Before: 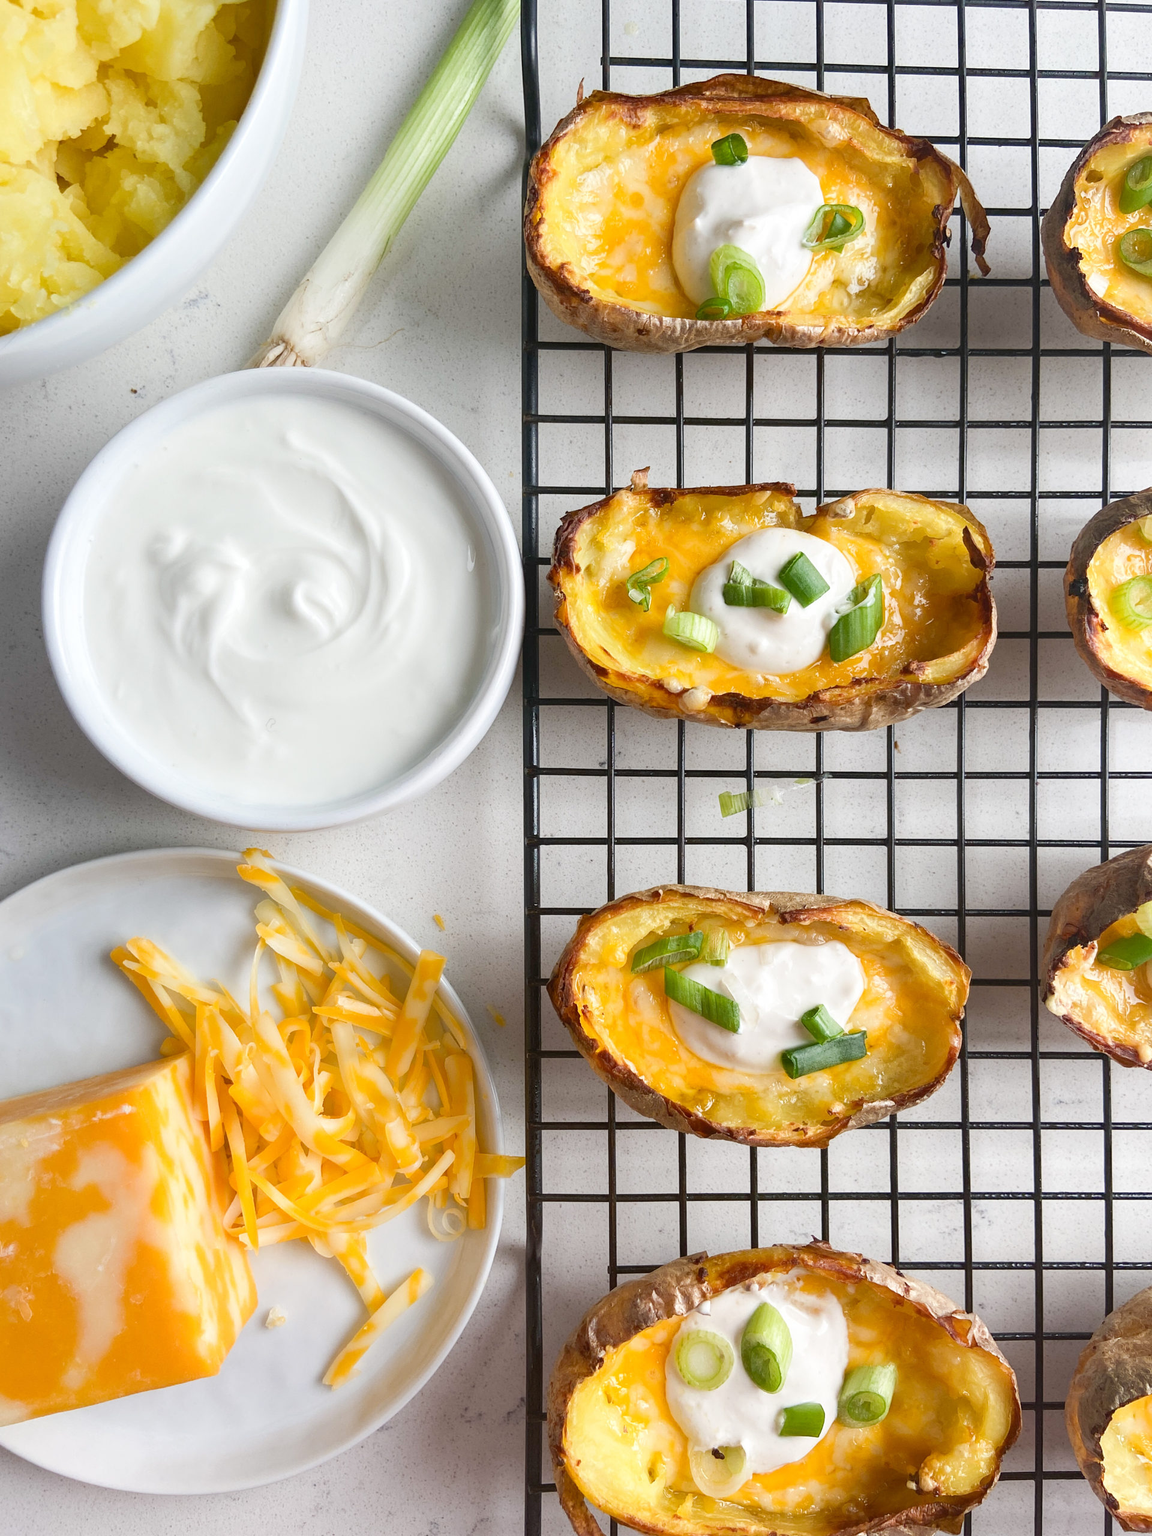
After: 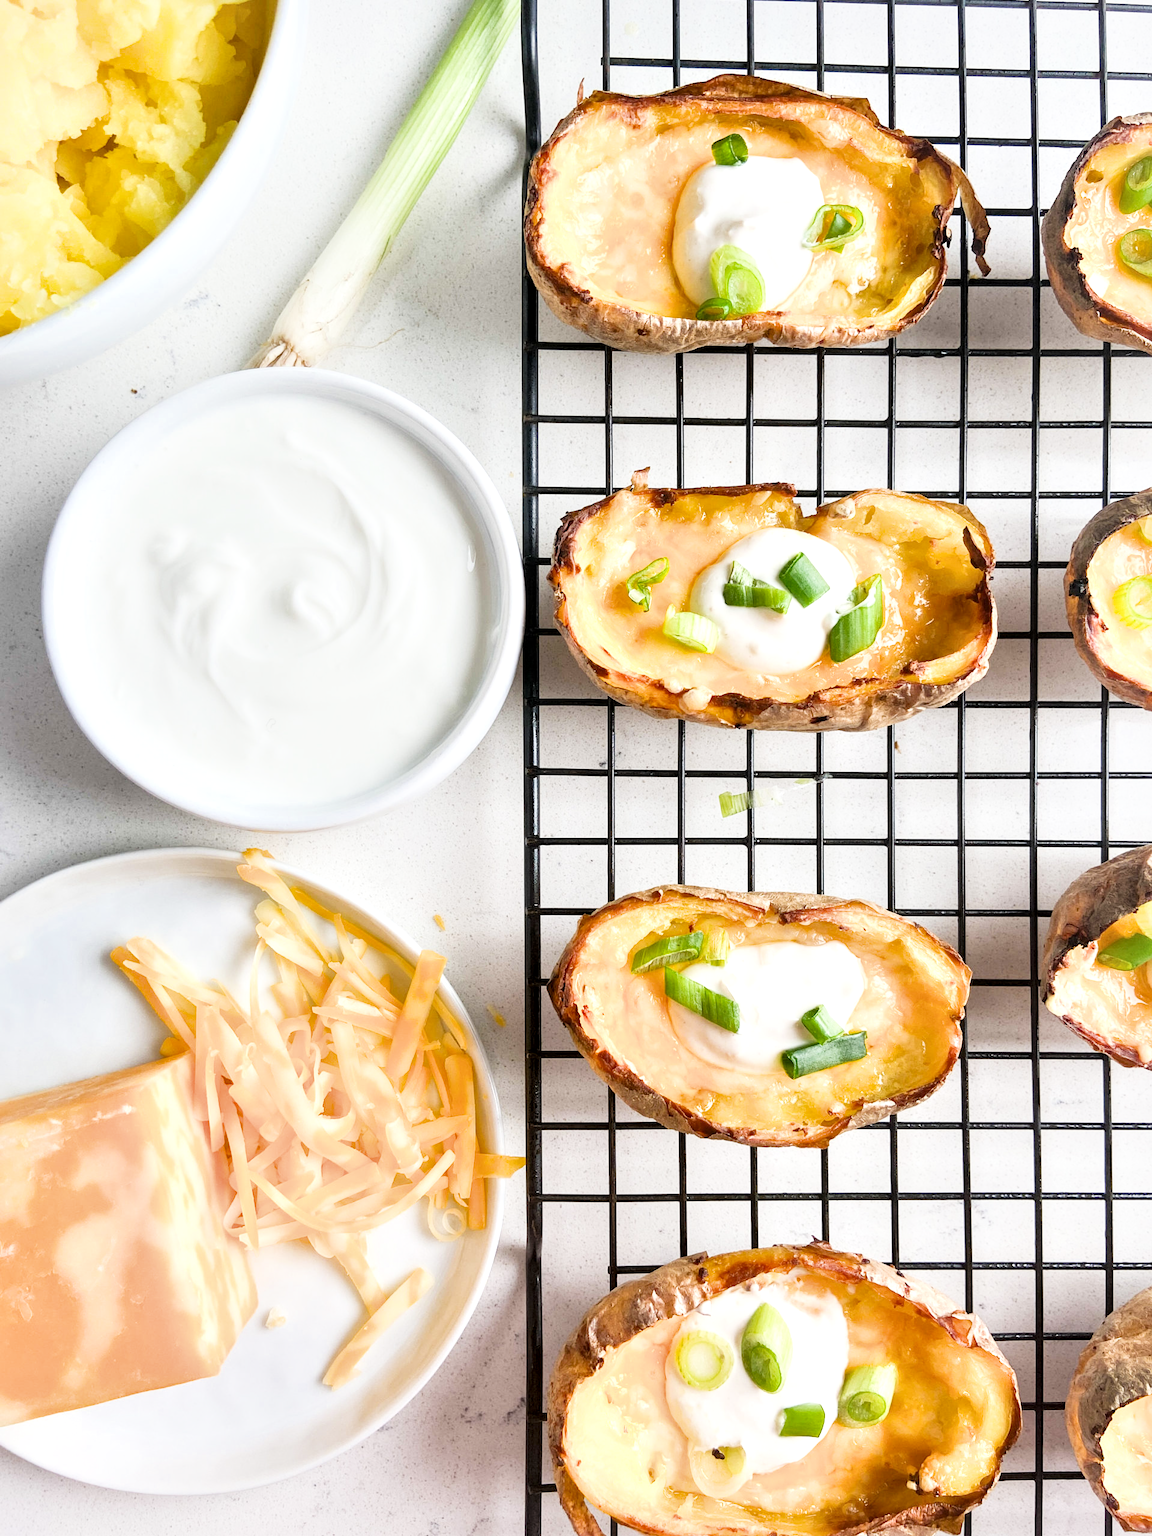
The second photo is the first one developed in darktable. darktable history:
local contrast: mode bilateral grid, contrast 25, coarseness 60, detail 151%, midtone range 0.2
filmic rgb: black relative exposure -5 EV, hardness 2.88, contrast 1.3
exposure: black level correction 0, exposure 1.1 EV, compensate highlight preservation false
